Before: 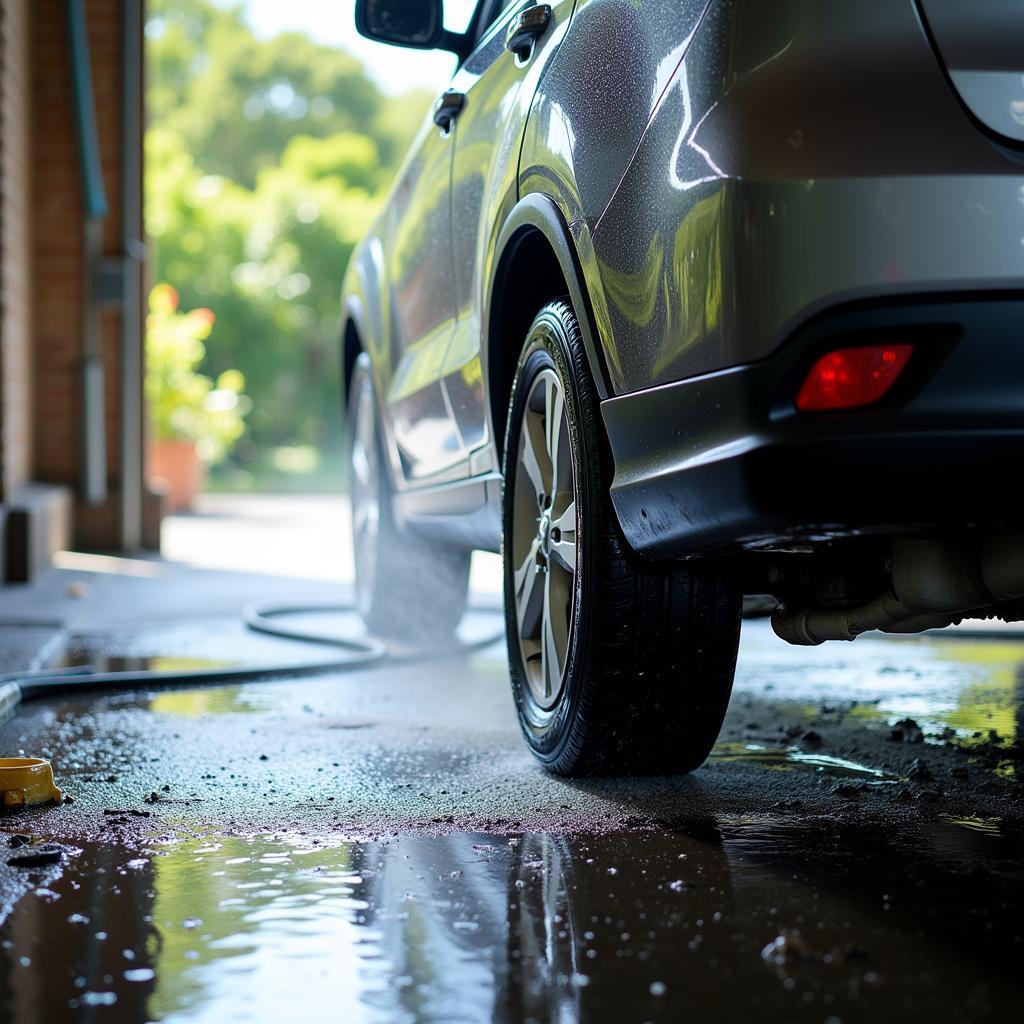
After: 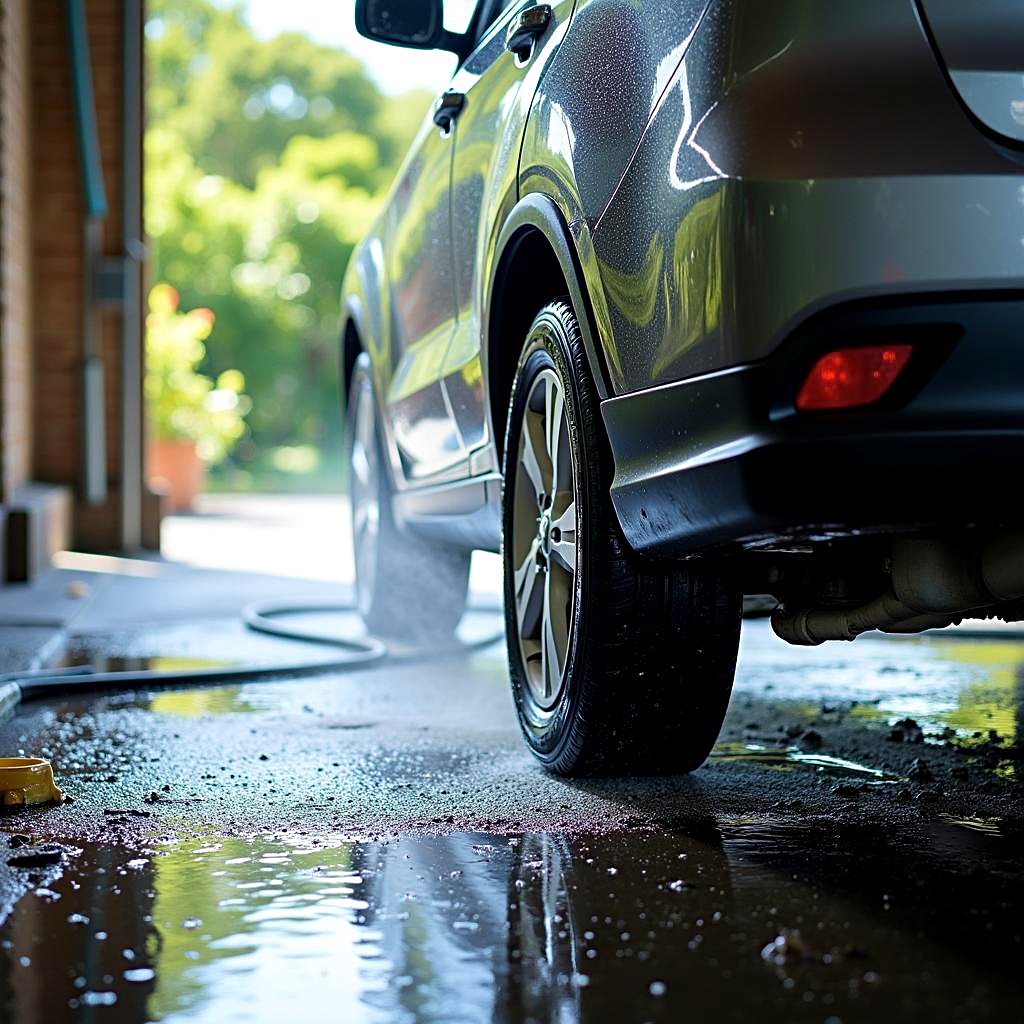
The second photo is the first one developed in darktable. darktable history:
local contrast: mode bilateral grid, contrast 20, coarseness 50, detail 119%, midtone range 0.2
sharpen: radius 3.115
velvia: on, module defaults
